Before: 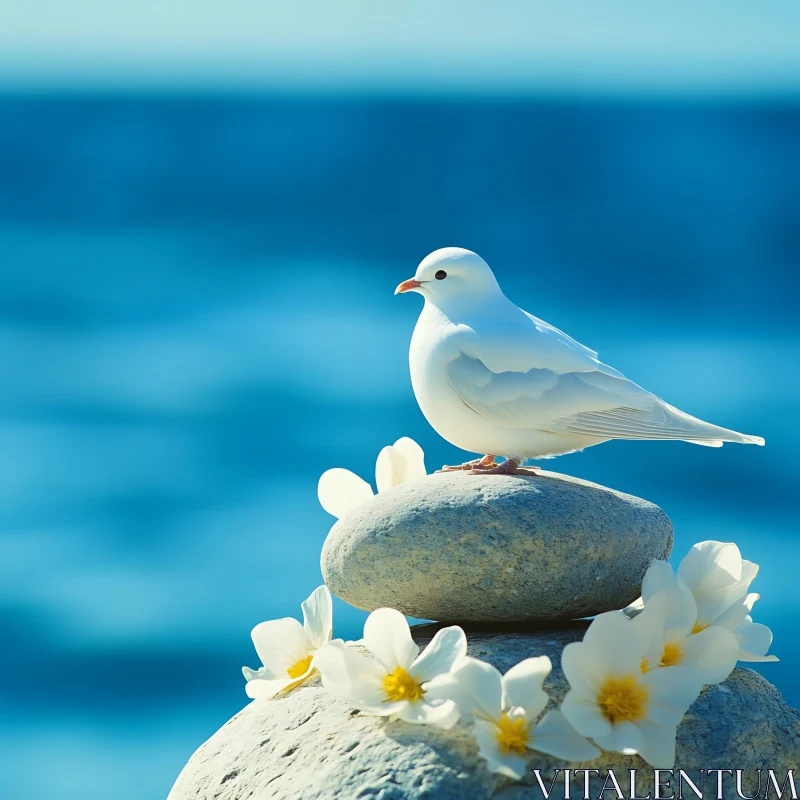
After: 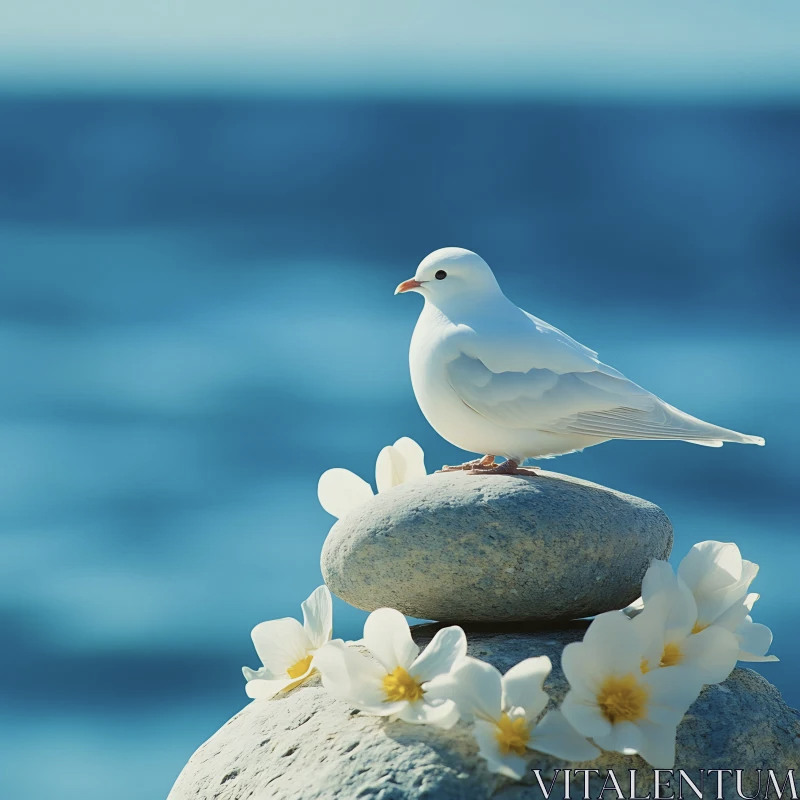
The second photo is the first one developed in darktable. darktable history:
exposure: exposure -0.209 EV, compensate highlight preservation false
color correction: highlights b* 0.04, saturation 0.79
